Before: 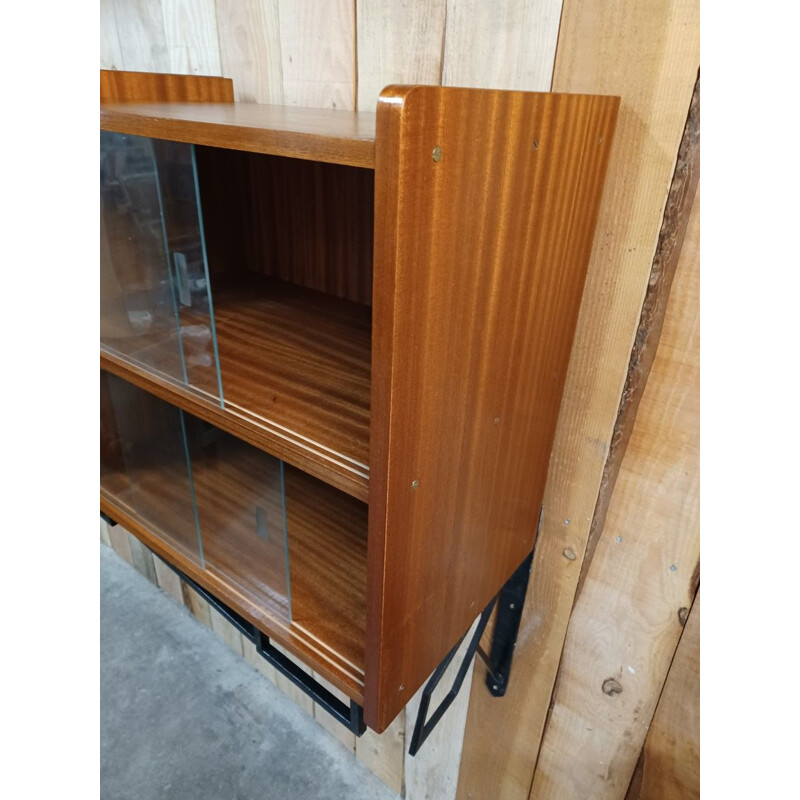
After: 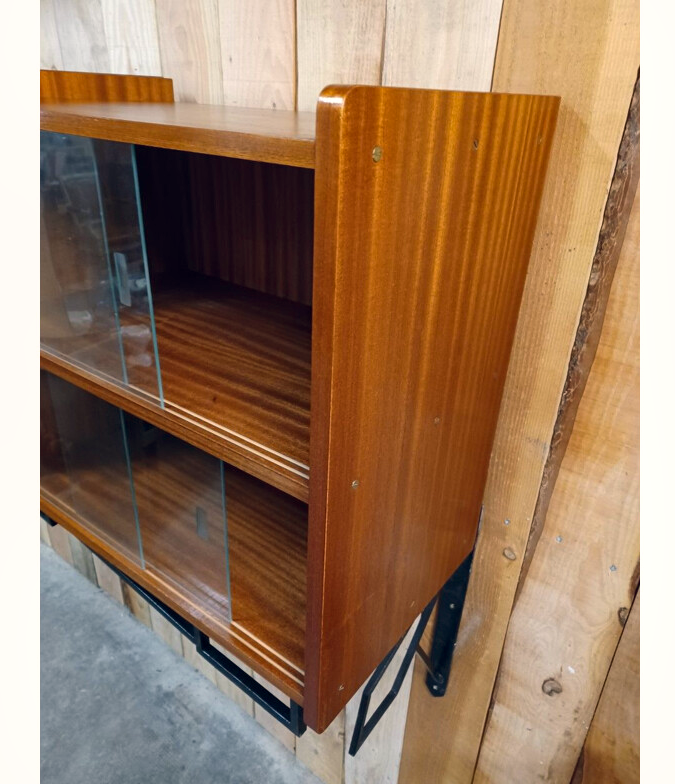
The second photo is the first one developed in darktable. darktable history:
color balance rgb: shadows lift › hue 87.51°, highlights gain › chroma 1.62%, highlights gain › hue 55.1°, global offset › chroma 0.06%, global offset › hue 253.66°, linear chroma grading › global chroma 0.5%, perceptual saturation grading › global saturation 16.38%
local contrast: mode bilateral grid, contrast 20, coarseness 50, detail 120%, midtone range 0.2
crop: left 7.598%, right 7.873%
